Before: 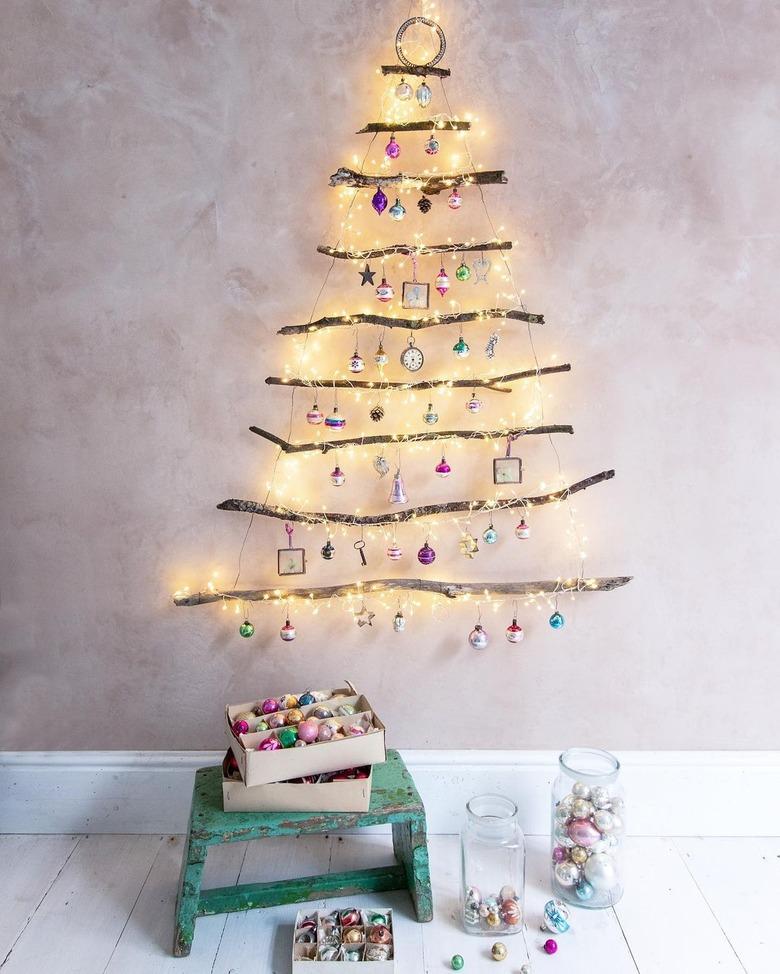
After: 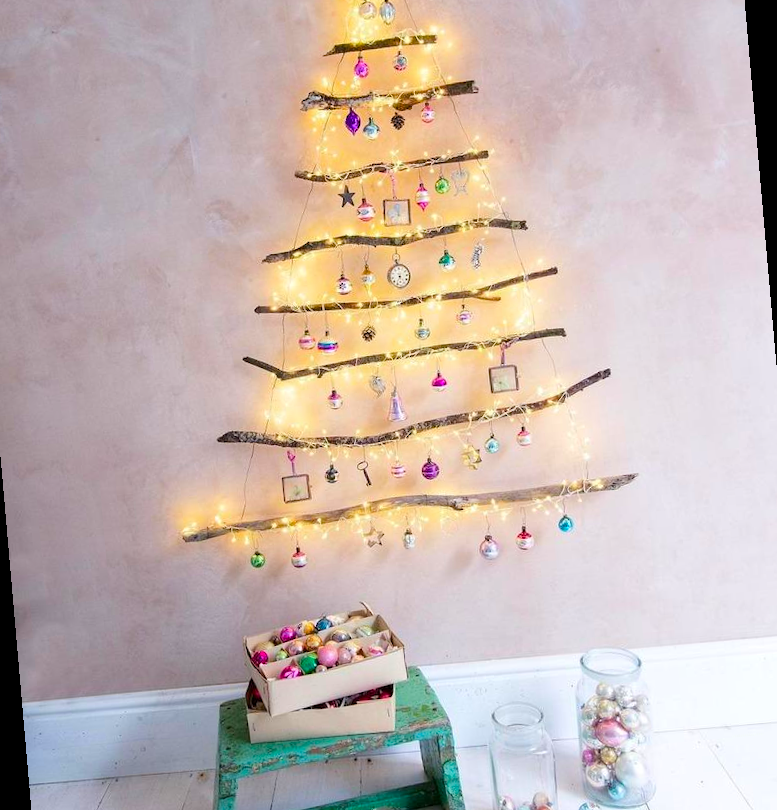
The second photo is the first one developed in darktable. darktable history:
color balance rgb: perceptual saturation grading › global saturation 25%, perceptual brilliance grading › mid-tones 10%, perceptual brilliance grading › shadows 15%, global vibrance 20%
rotate and perspective: rotation -5°, crop left 0.05, crop right 0.952, crop top 0.11, crop bottom 0.89
